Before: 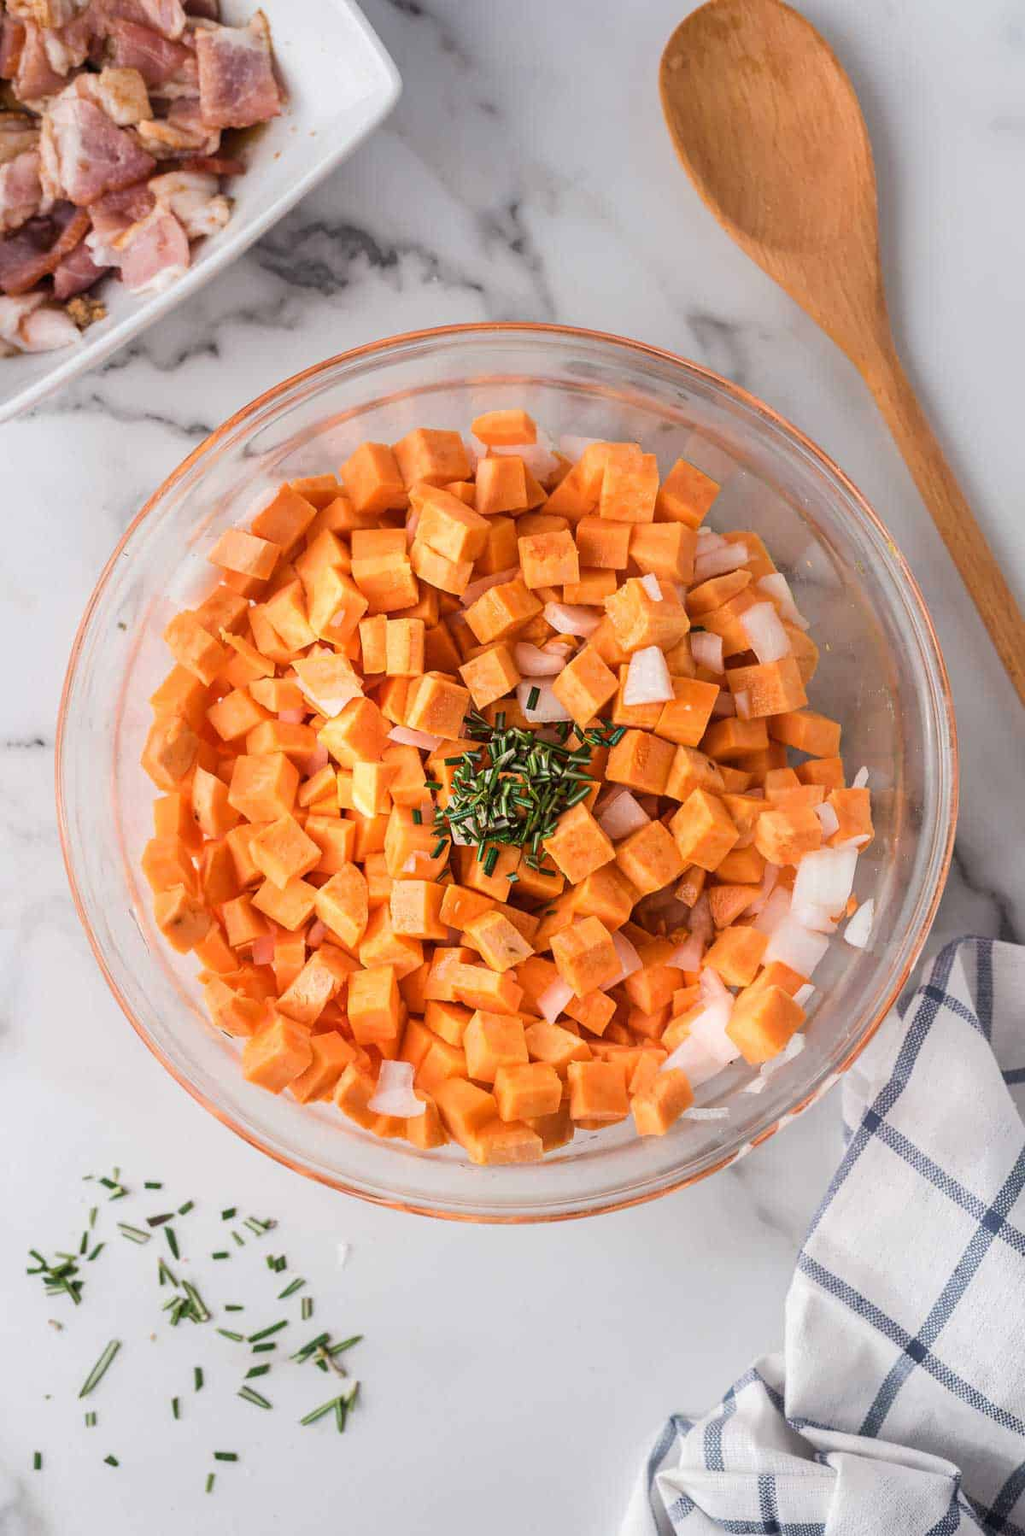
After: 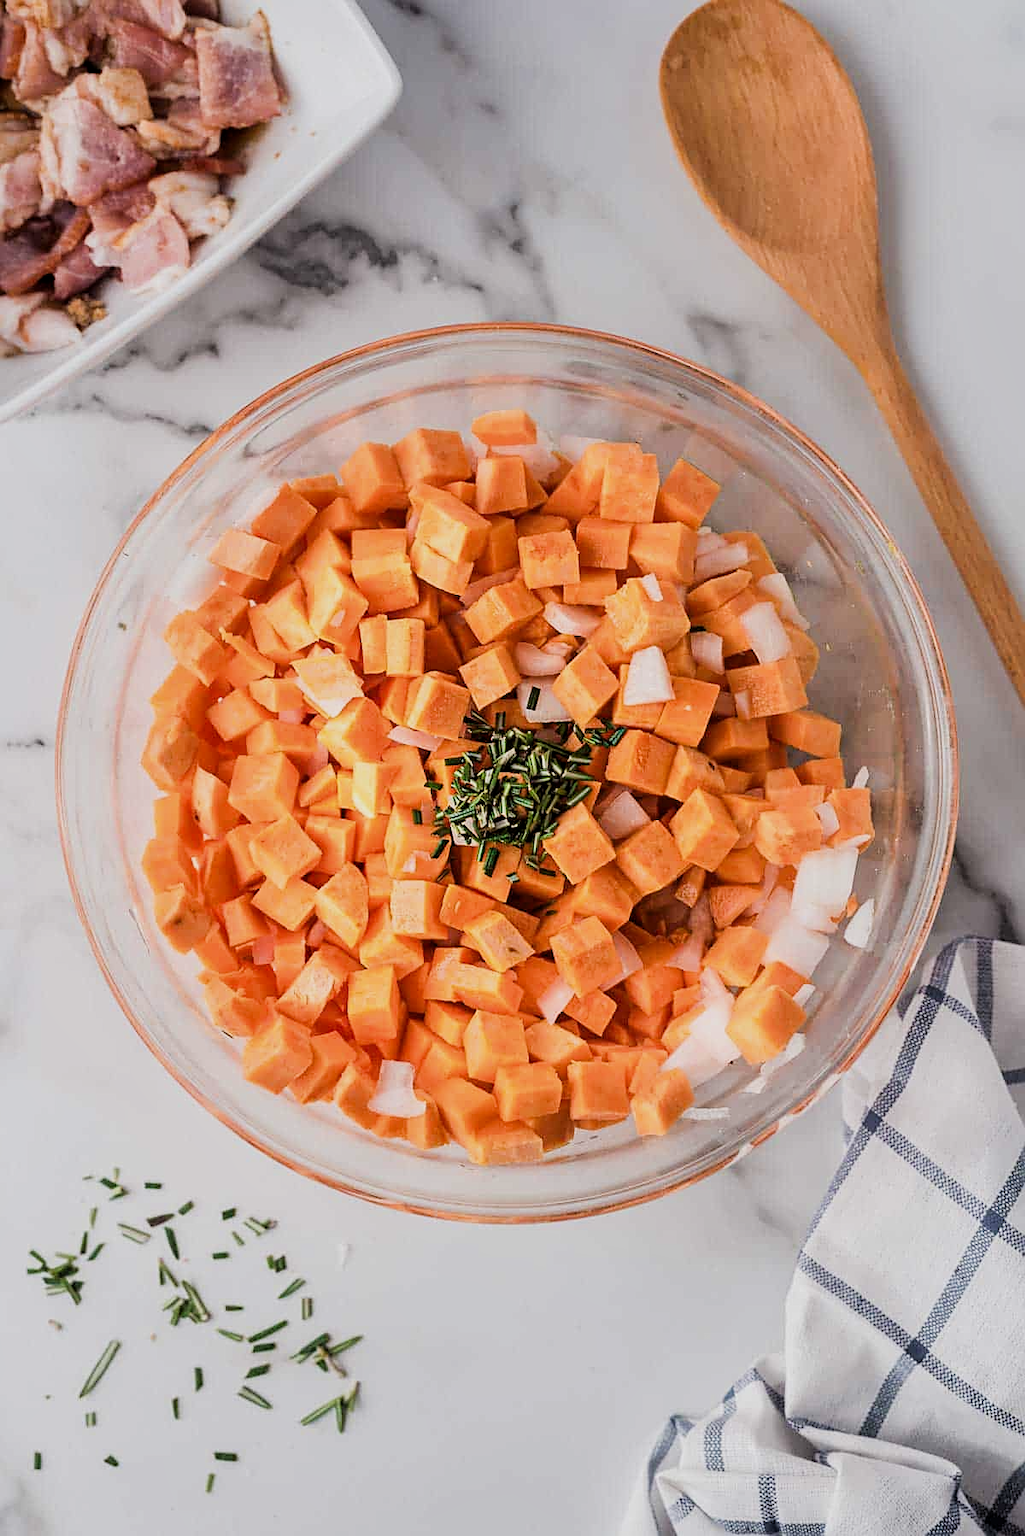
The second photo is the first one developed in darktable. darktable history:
sharpen: on, module defaults
local contrast: mode bilateral grid, contrast 20, coarseness 50, detail 120%, midtone range 0.2
filmic rgb: black relative exposure -7.65 EV, hardness 4.02, contrast 1.1, highlights saturation mix -30%
